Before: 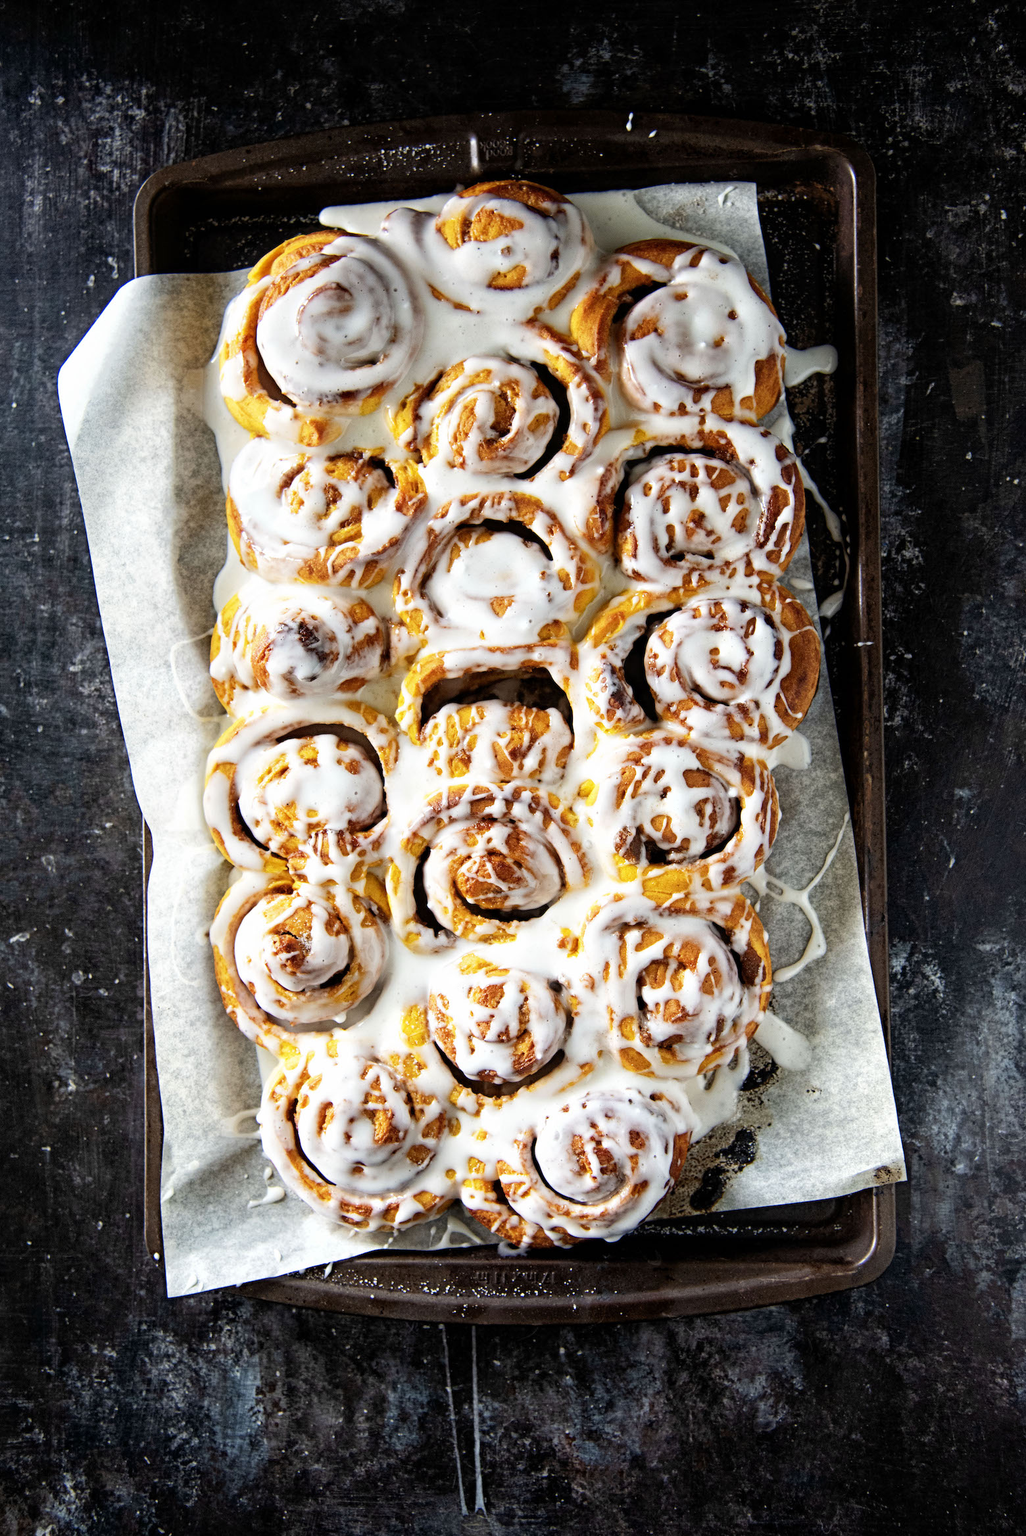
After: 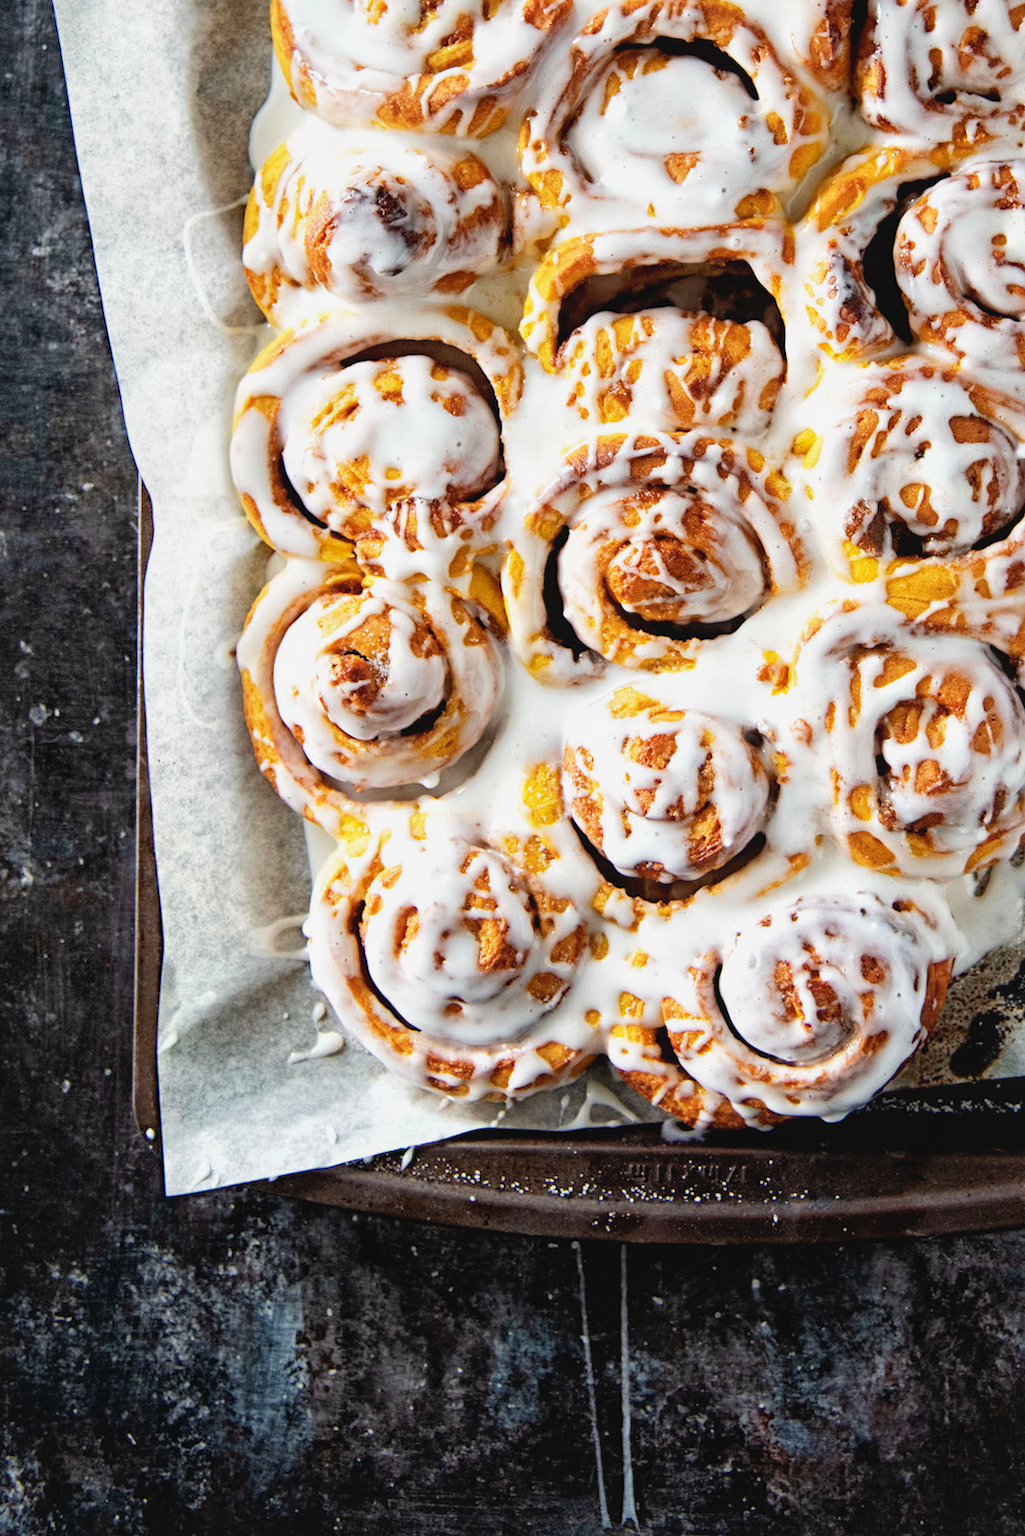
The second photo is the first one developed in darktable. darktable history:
local contrast: mode bilateral grid, contrast 20, coarseness 50, detail 120%, midtone range 0.2
contrast brightness saturation: contrast -0.1, saturation -0.1
crop and rotate: angle -0.82°, left 3.85%, top 31.828%, right 27.992%
